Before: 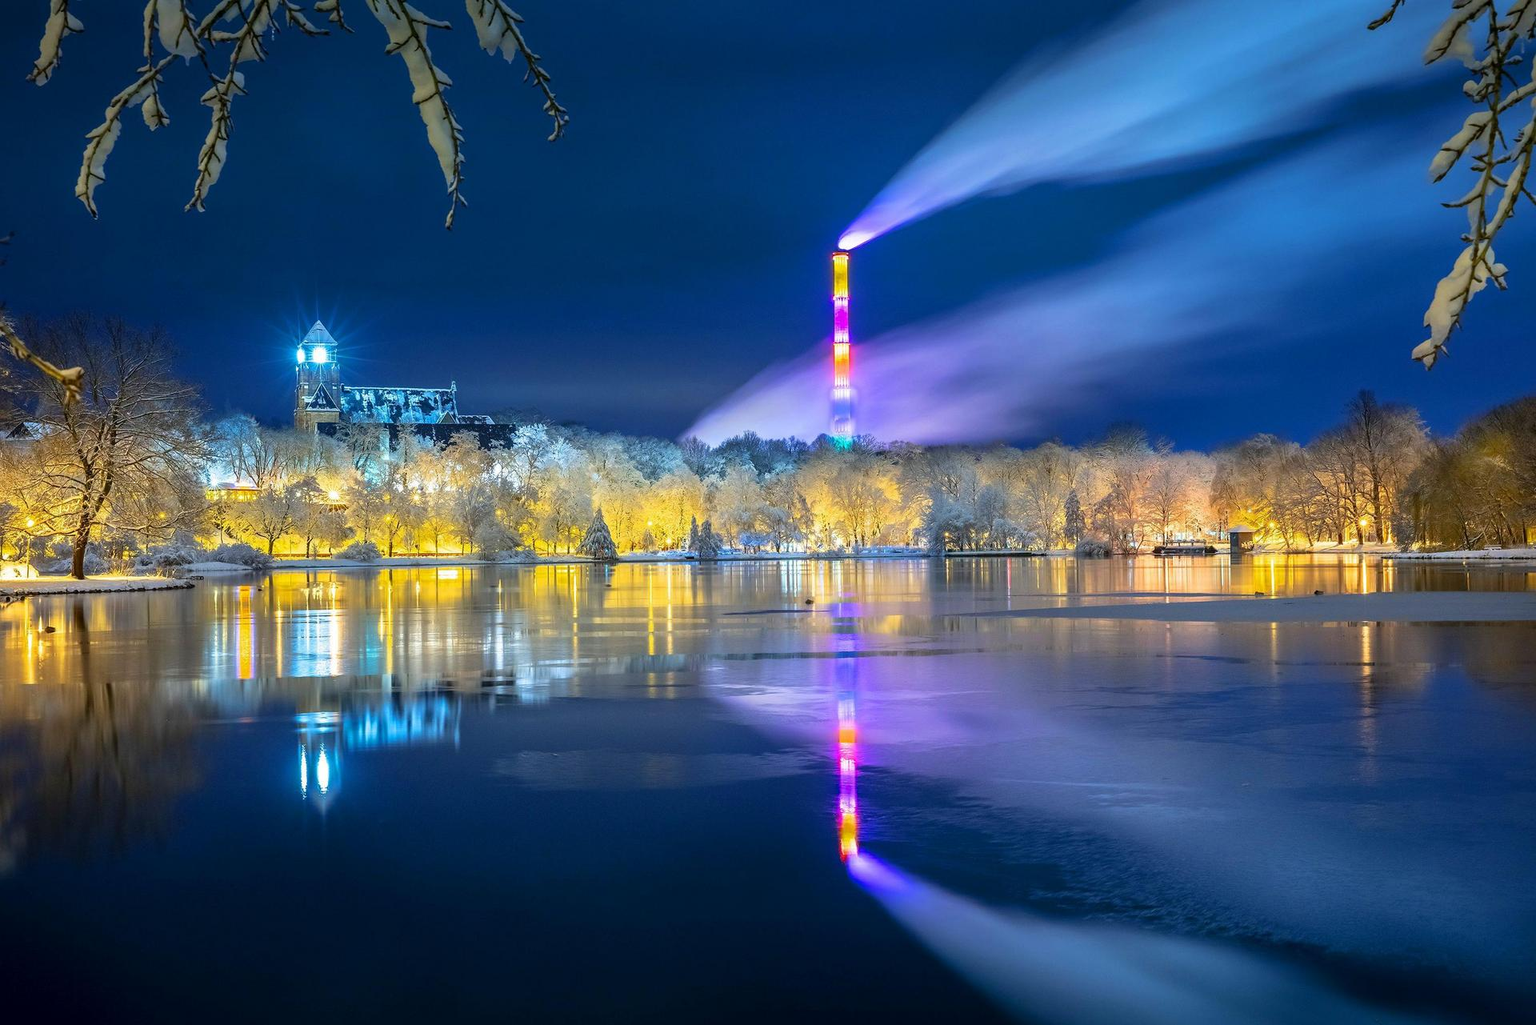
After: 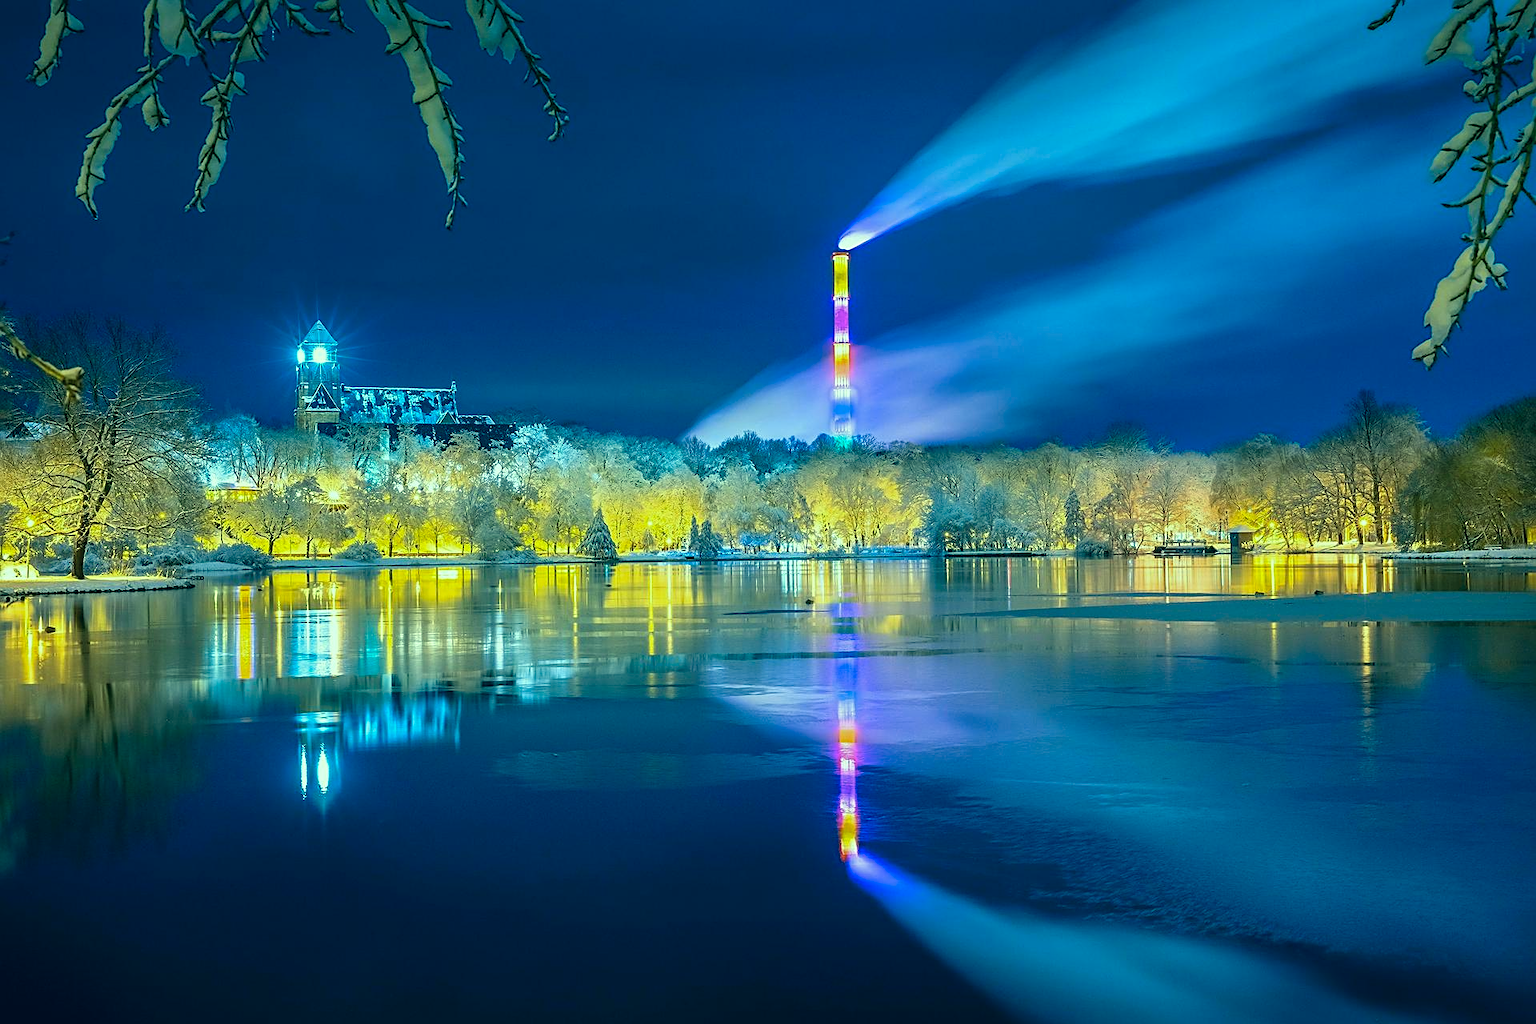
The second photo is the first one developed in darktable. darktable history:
color correction: highlights a* -19.74, highlights b* 9.8, shadows a* -20.85, shadows b* -10.67
sharpen: on, module defaults
